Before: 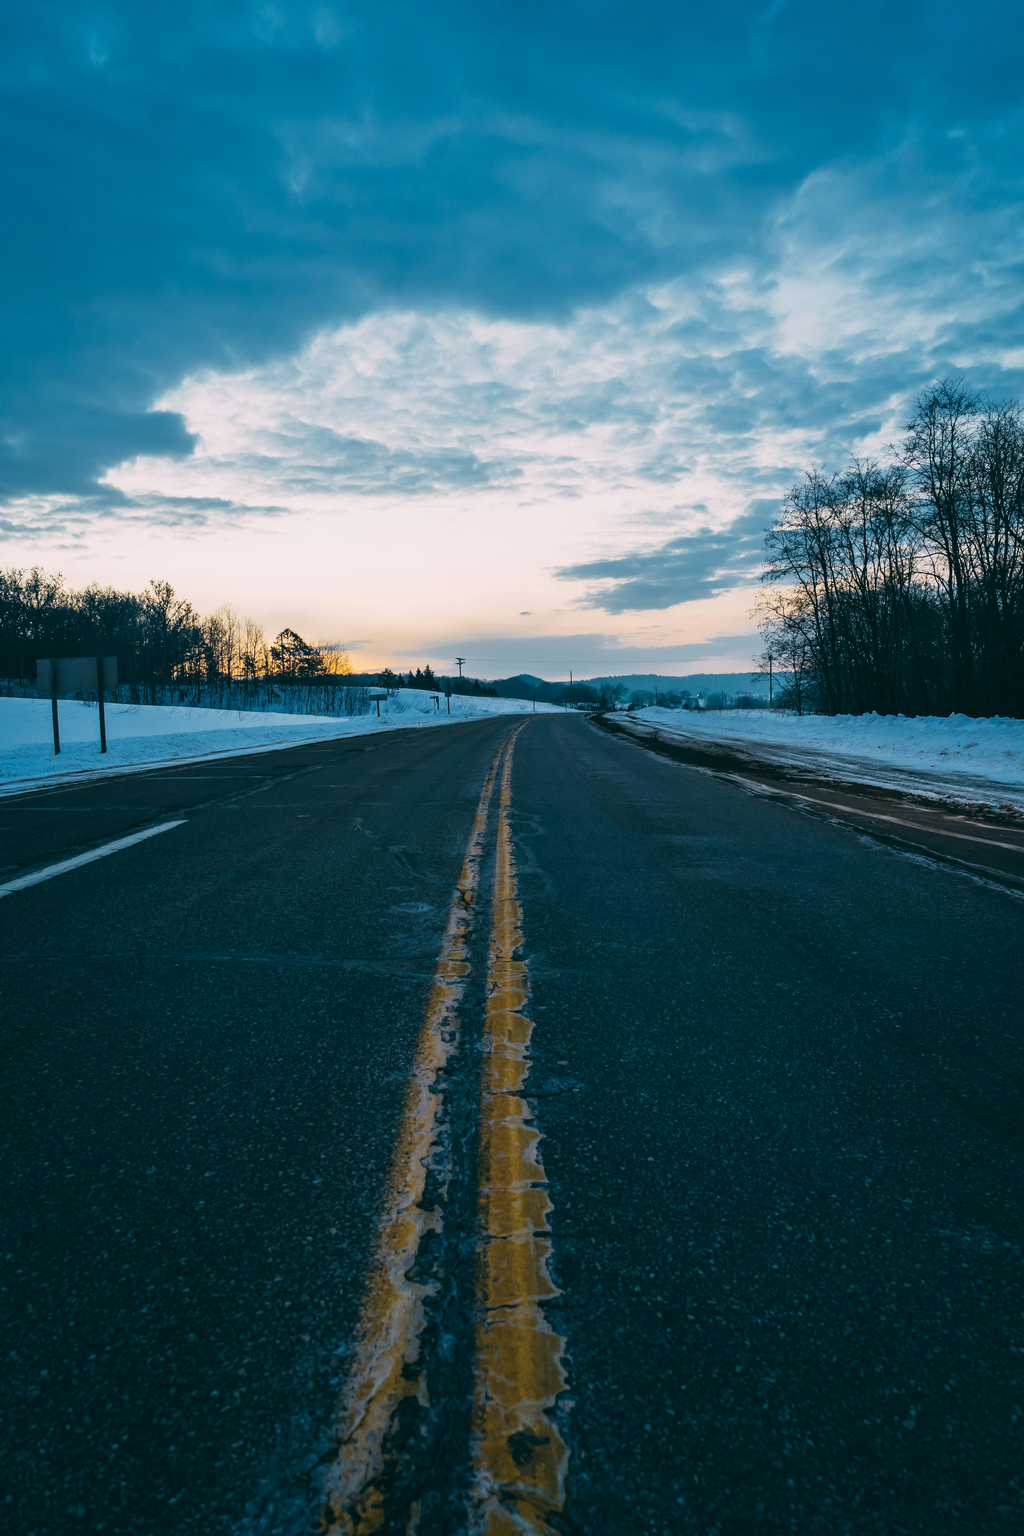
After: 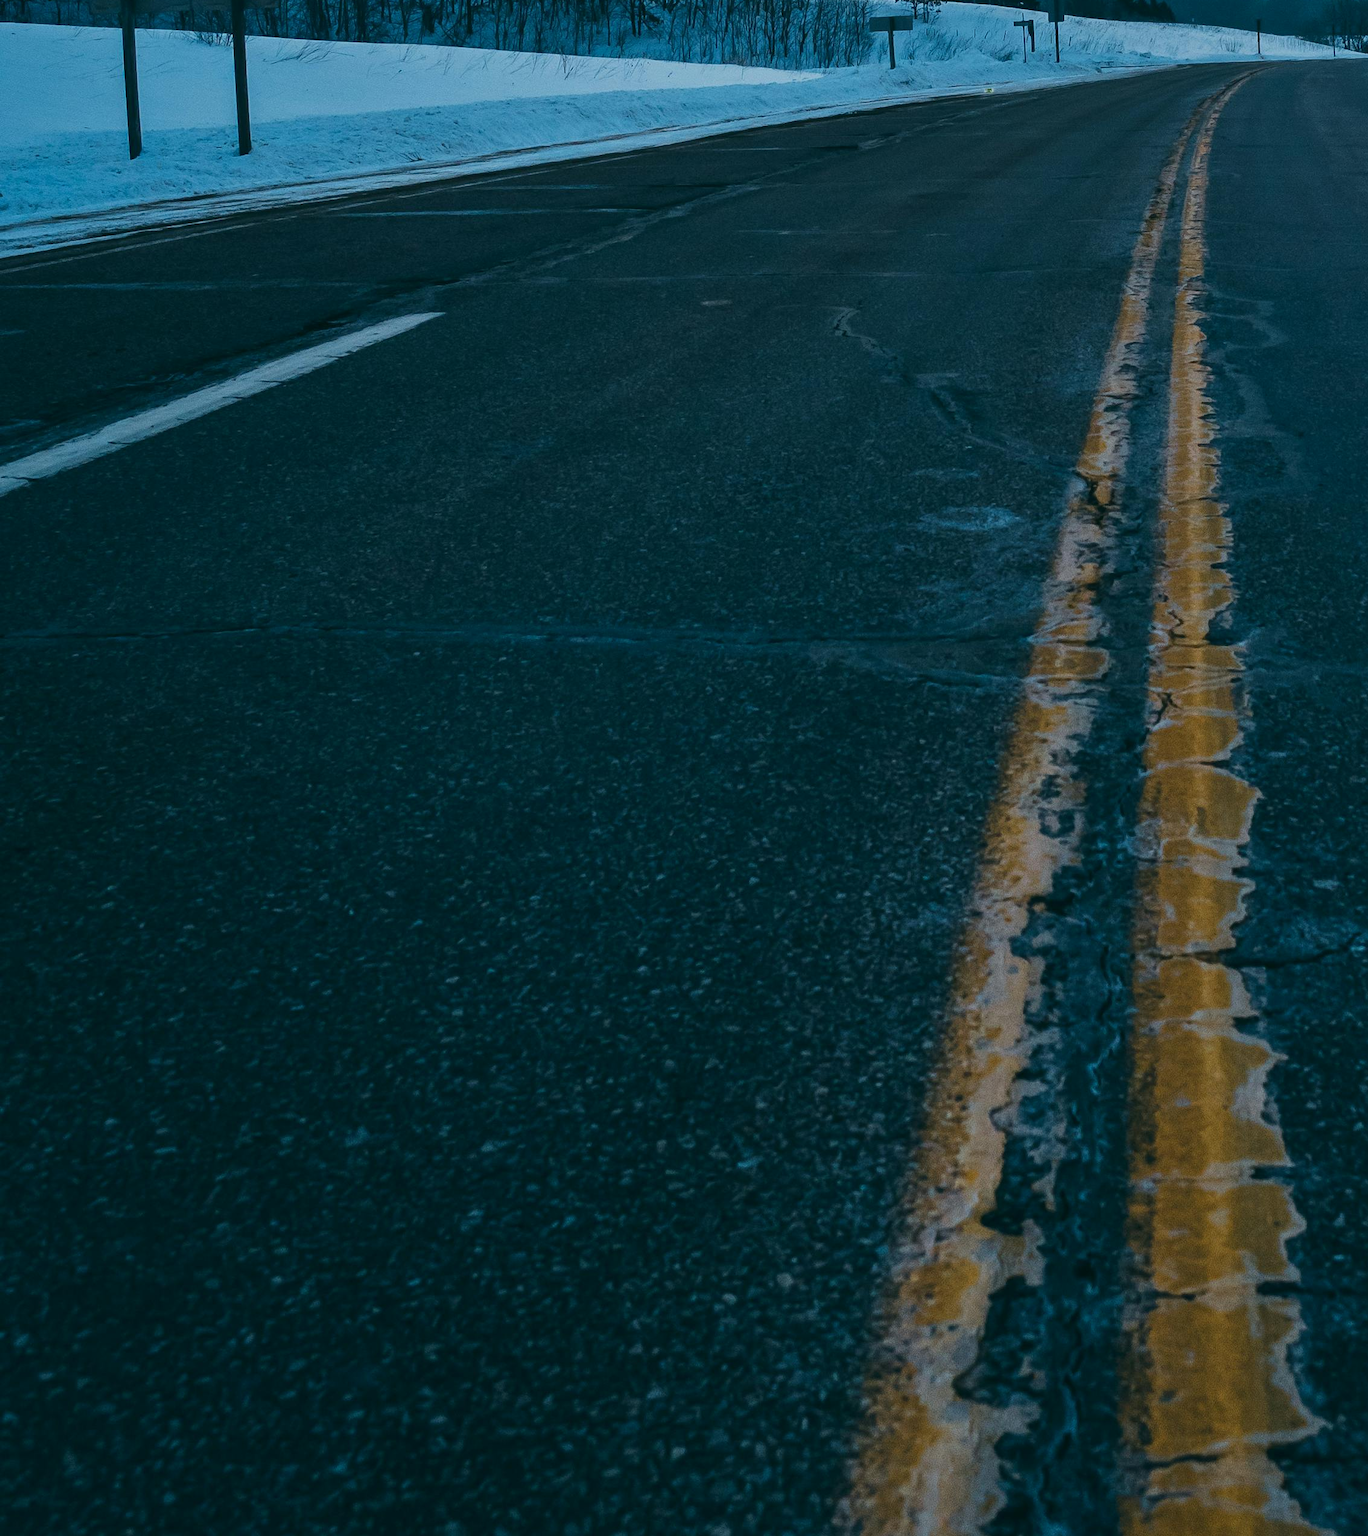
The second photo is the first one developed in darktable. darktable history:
crop: top 44.77%, right 43.297%, bottom 12.792%
